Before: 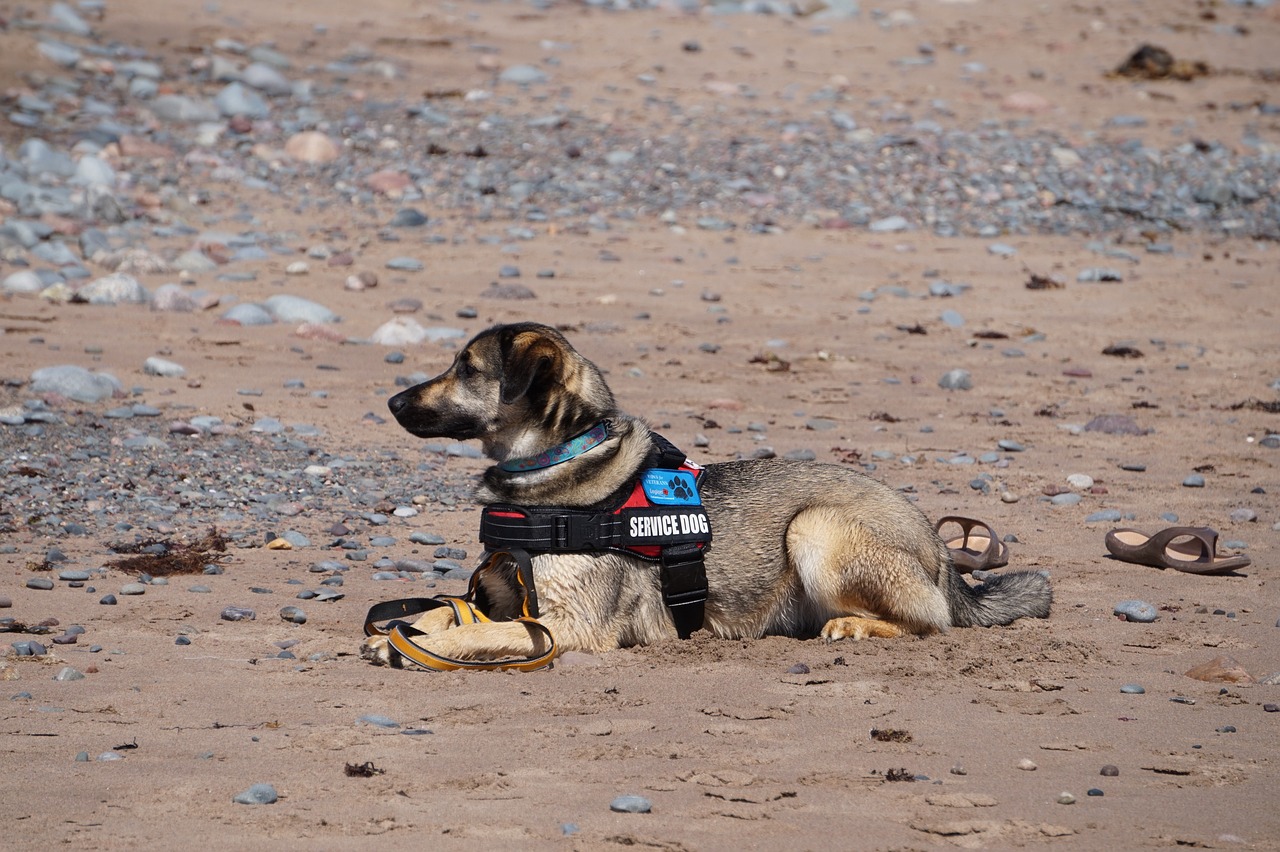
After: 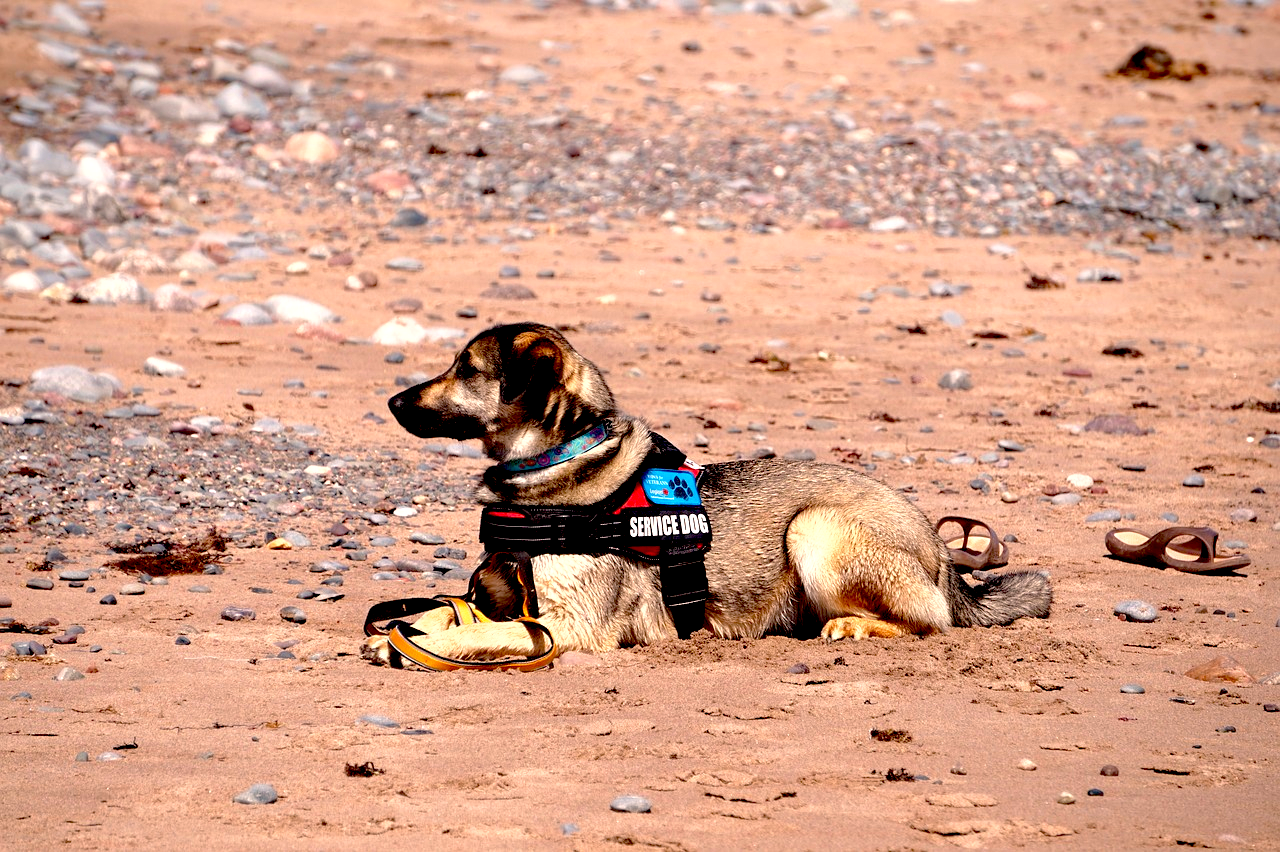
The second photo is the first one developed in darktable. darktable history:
white balance: red 1.127, blue 0.943
exposure: black level correction 0.035, exposure 0.9 EV, compensate highlight preservation false
shadows and highlights: shadows -20, white point adjustment -2, highlights -35
